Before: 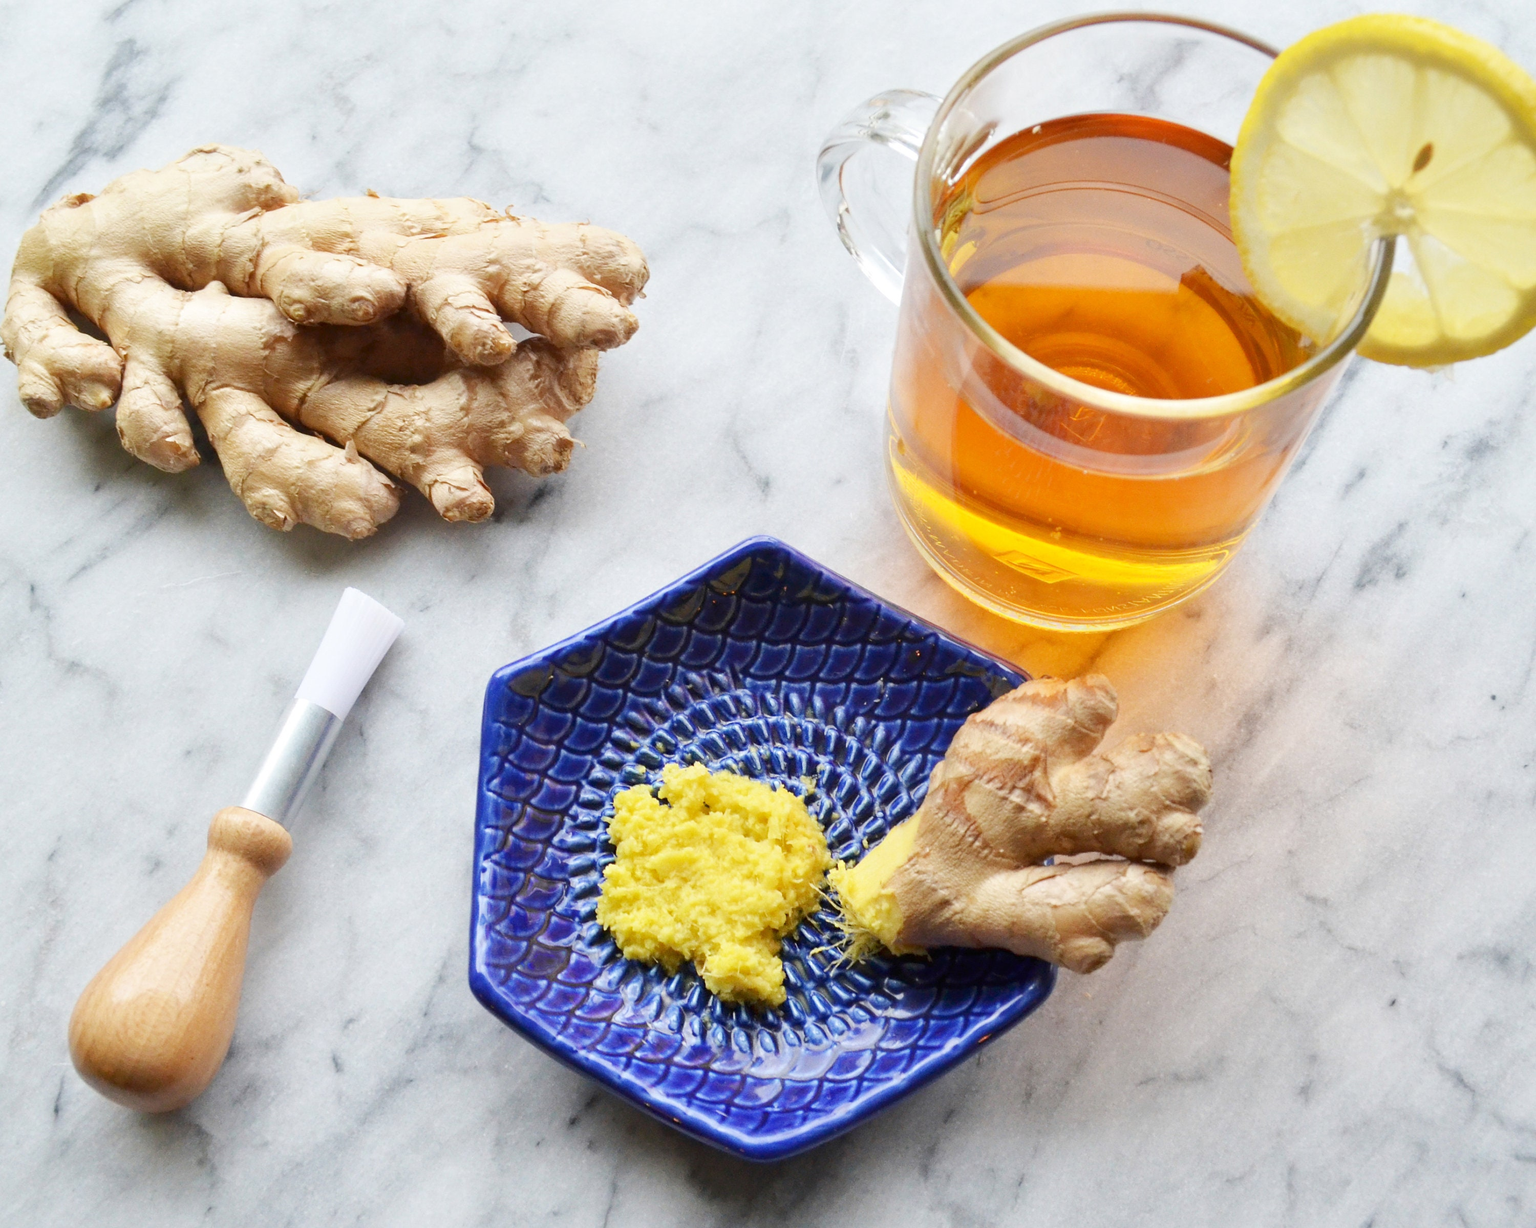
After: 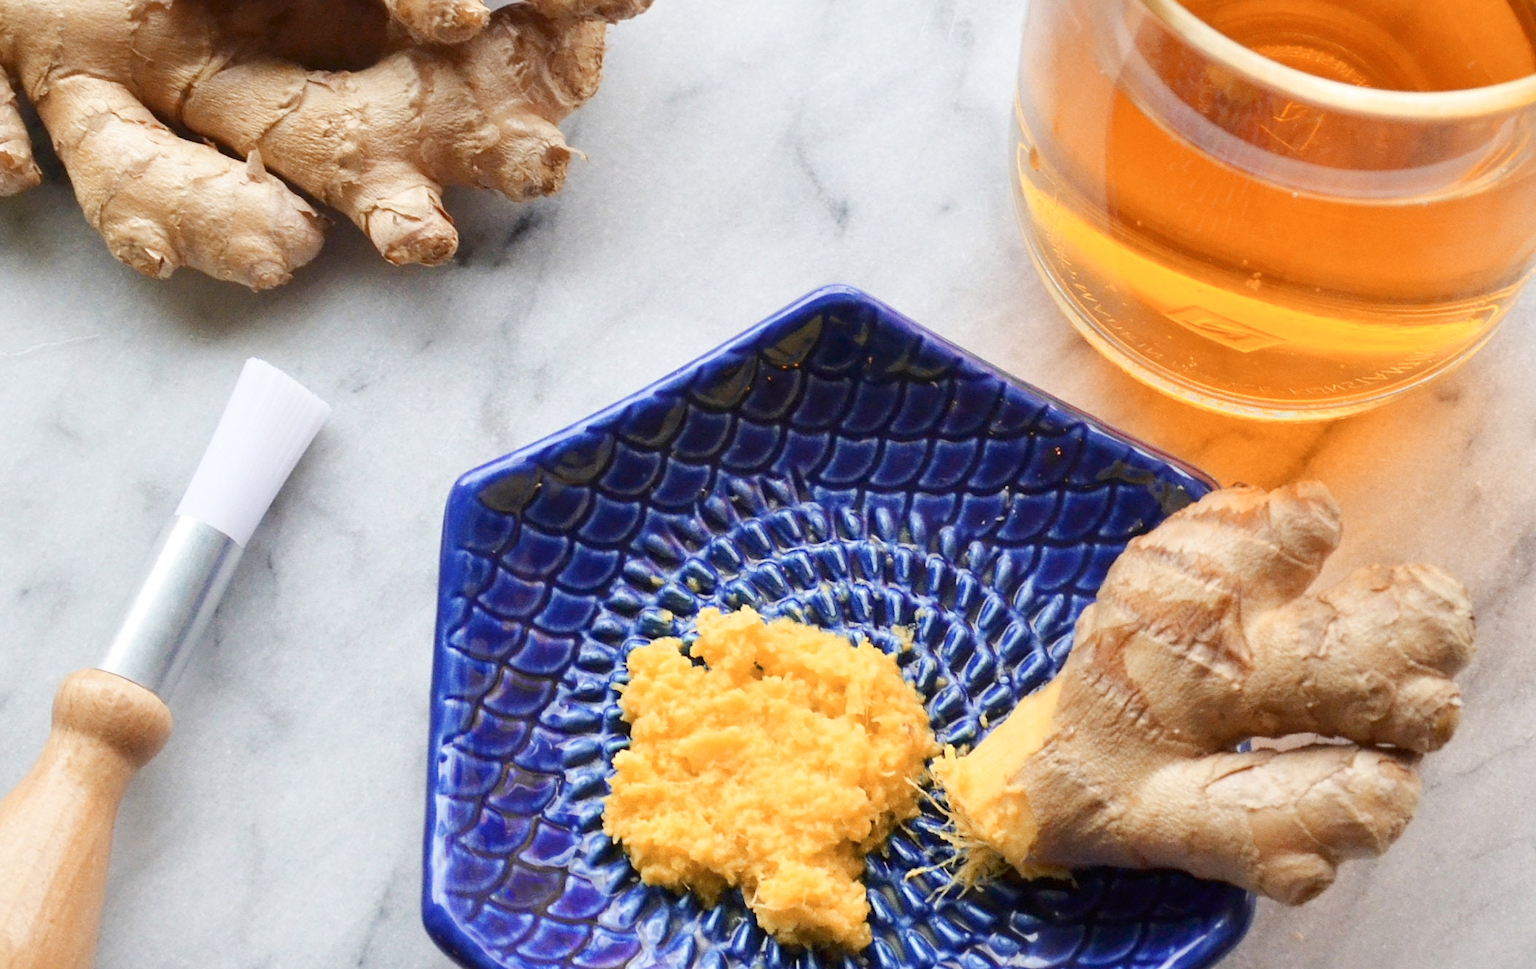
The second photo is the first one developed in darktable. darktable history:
crop: left 11.139%, top 27.268%, right 18.255%, bottom 16.981%
color zones: curves: ch2 [(0, 0.5) (0.143, 0.5) (0.286, 0.416) (0.429, 0.5) (0.571, 0.5) (0.714, 0.5) (0.857, 0.5) (1, 0.5)]
